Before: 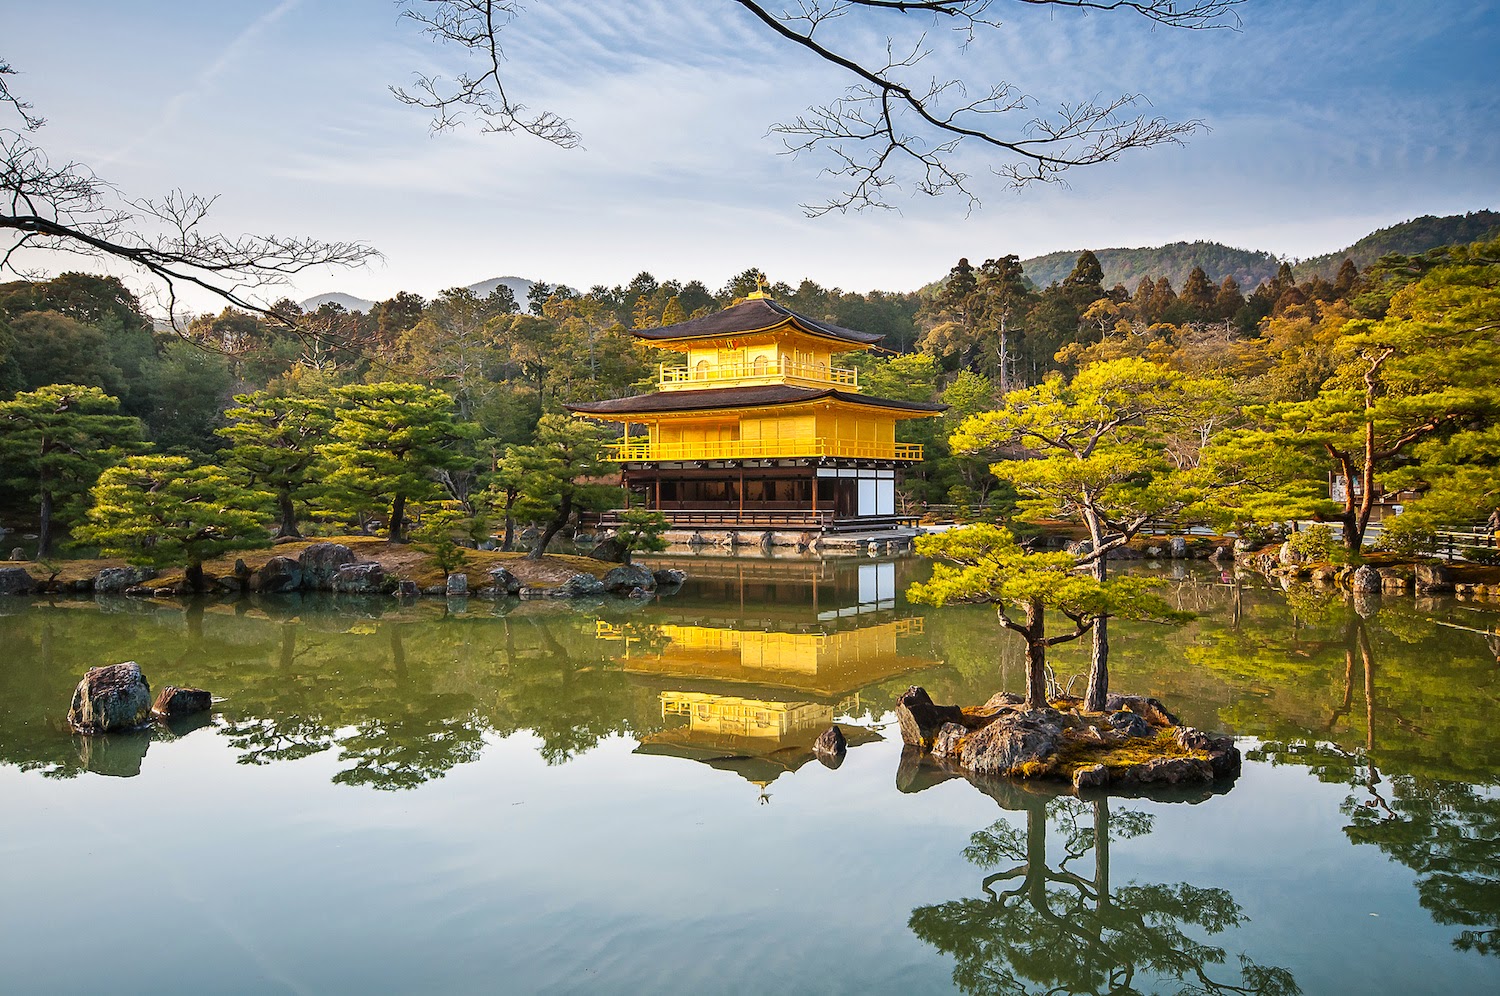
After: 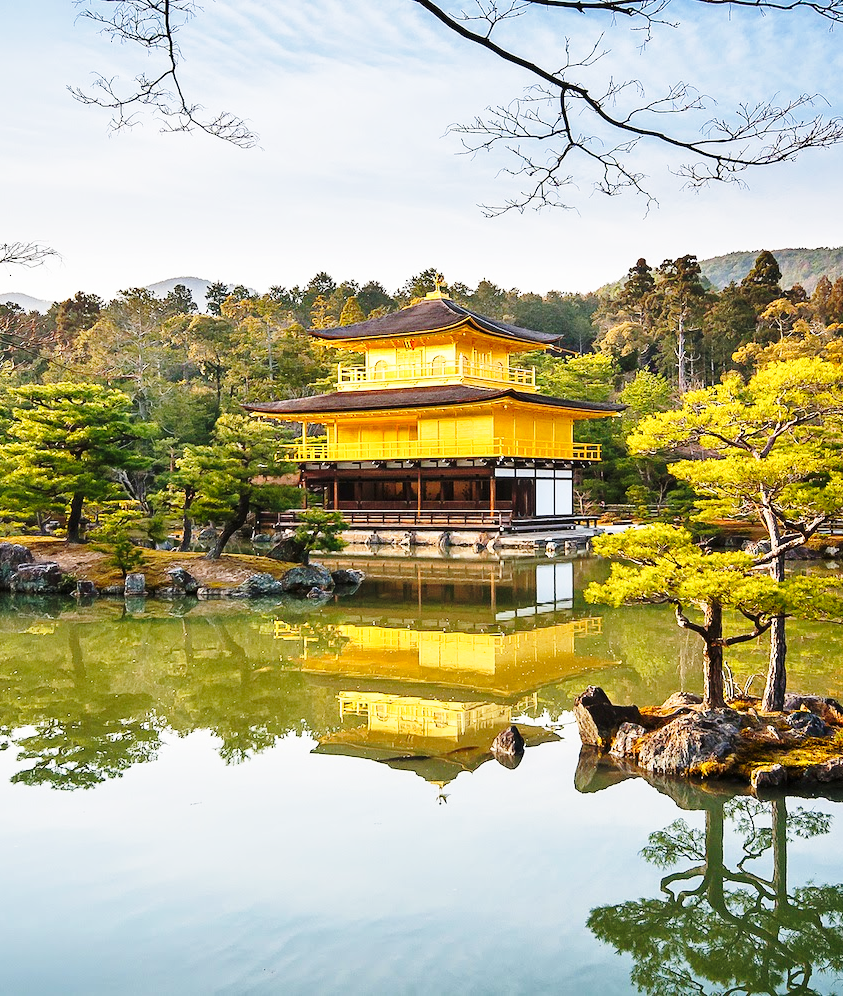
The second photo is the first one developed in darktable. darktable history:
base curve: curves: ch0 [(0, 0) (0.028, 0.03) (0.121, 0.232) (0.46, 0.748) (0.859, 0.968) (1, 1)], preserve colors none
white balance: emerald 1
crop: left 21.496%, right 22.254%
